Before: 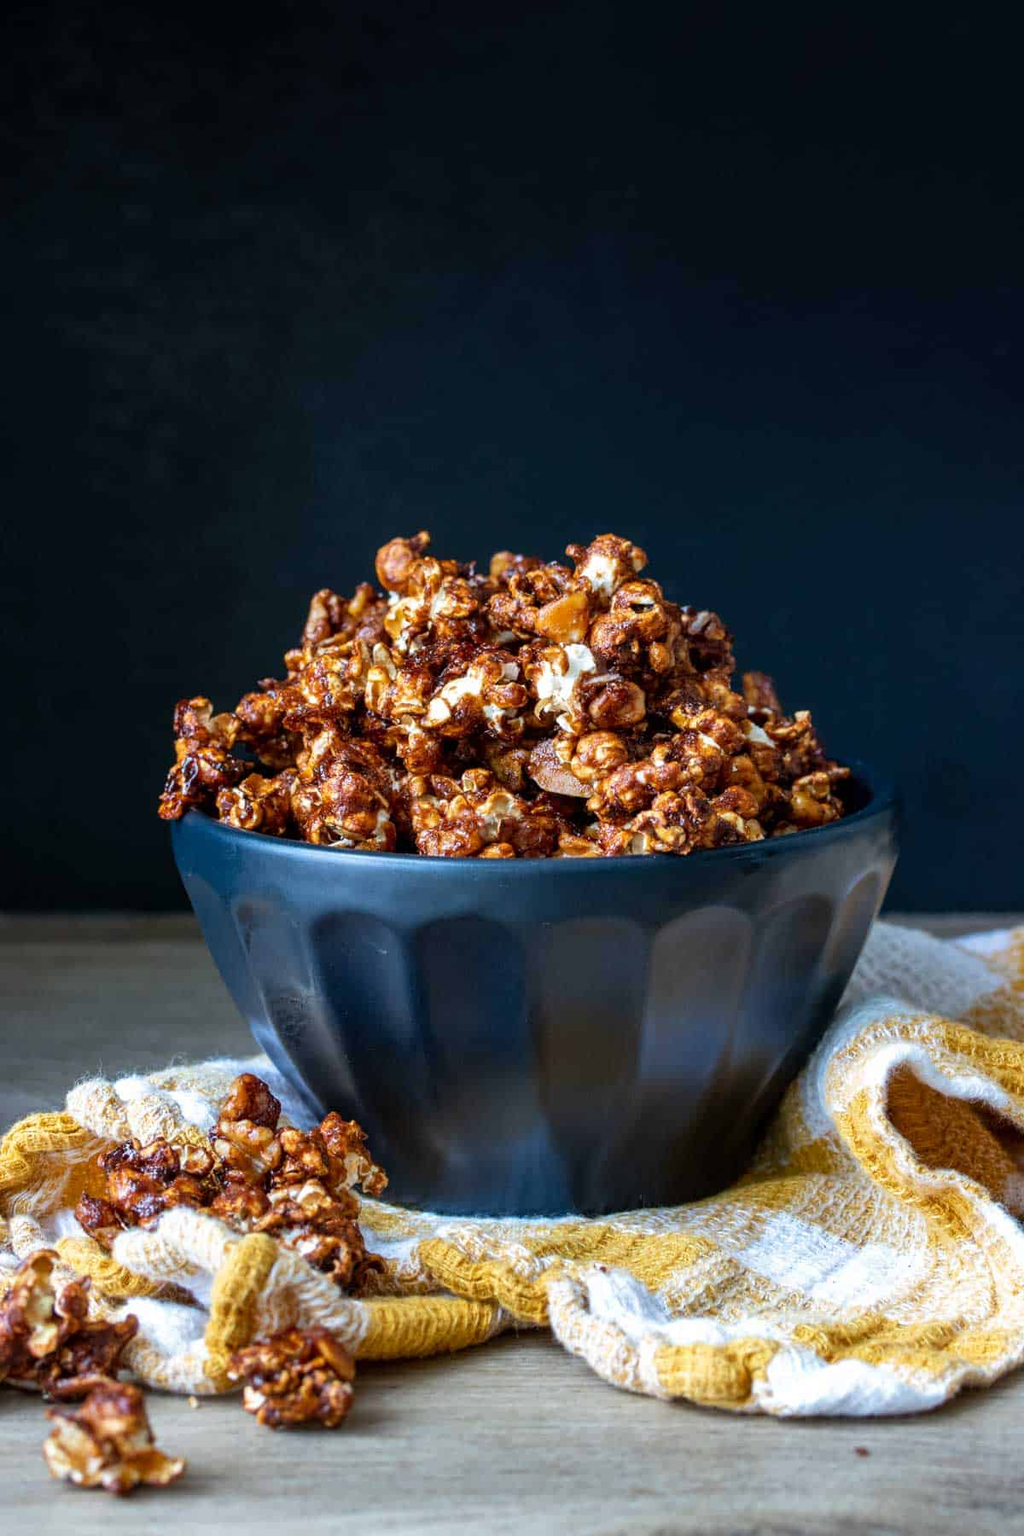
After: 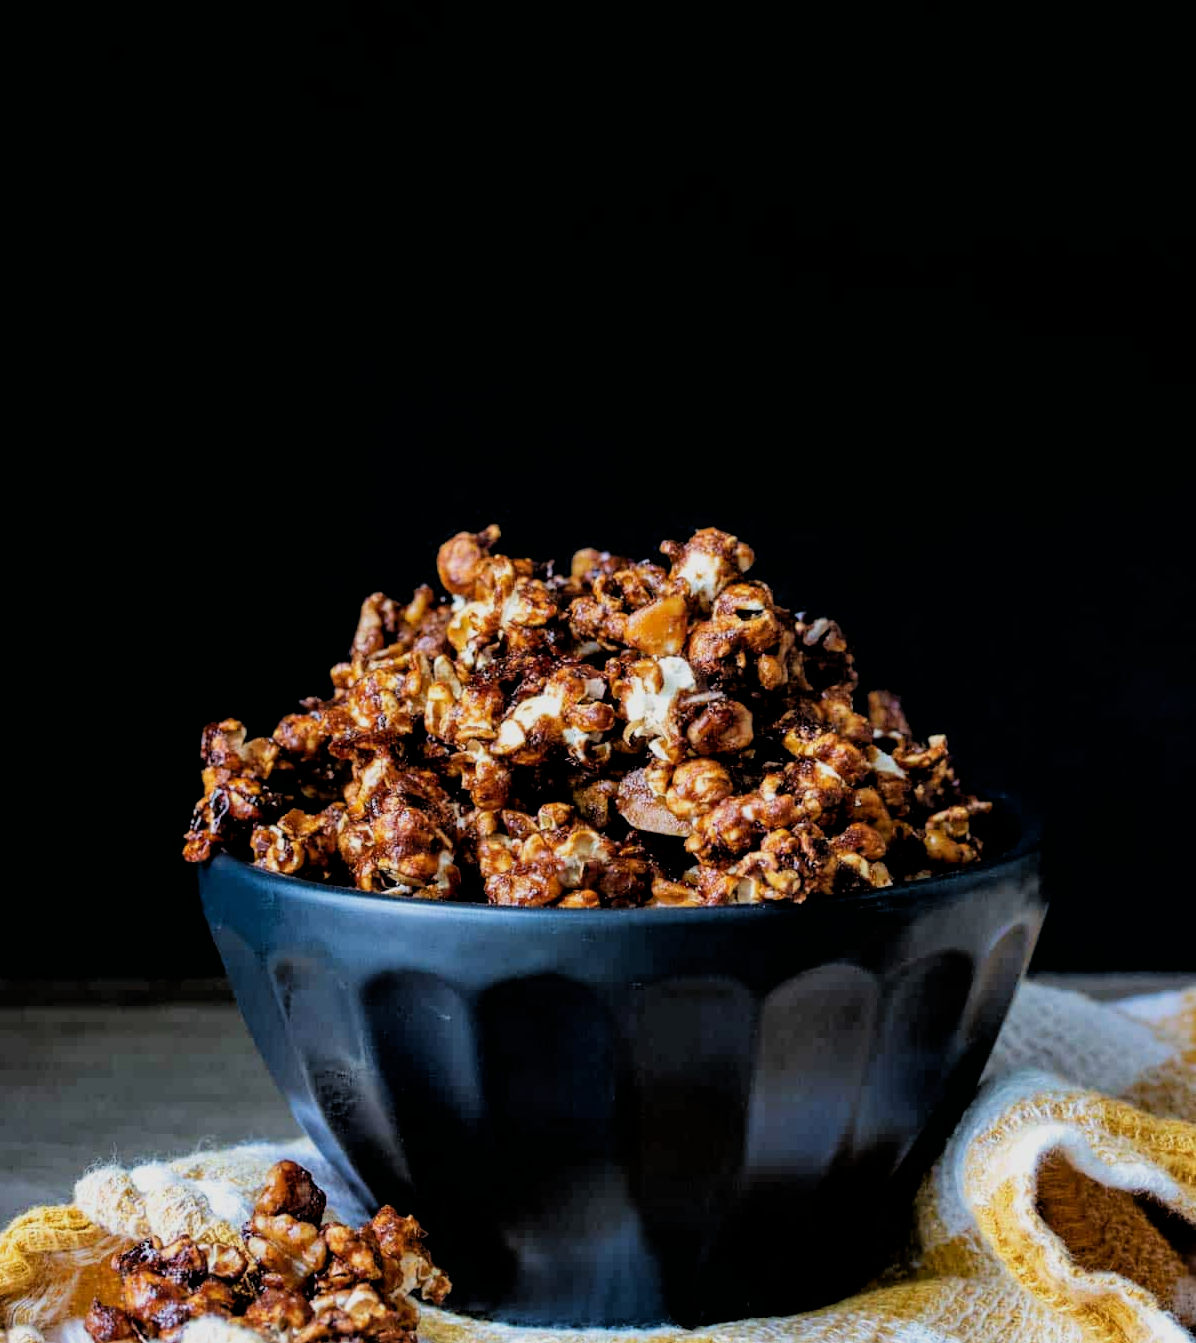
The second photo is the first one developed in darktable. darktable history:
filmic rgb: black relative exposure -3.41 EV, white relative exposure 3.45 EV, hardness 2.36, contrast 1.102
crop: left 0.265%, top 5.486%, bottom 19.857%
